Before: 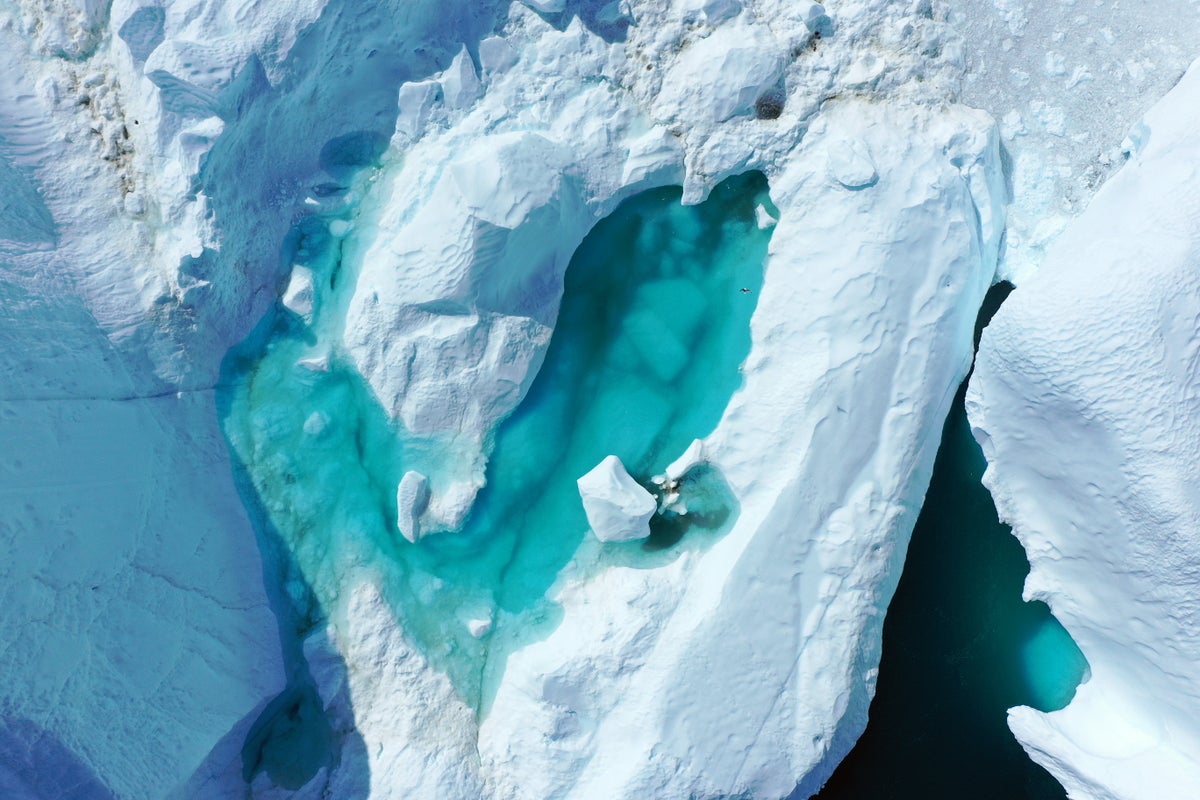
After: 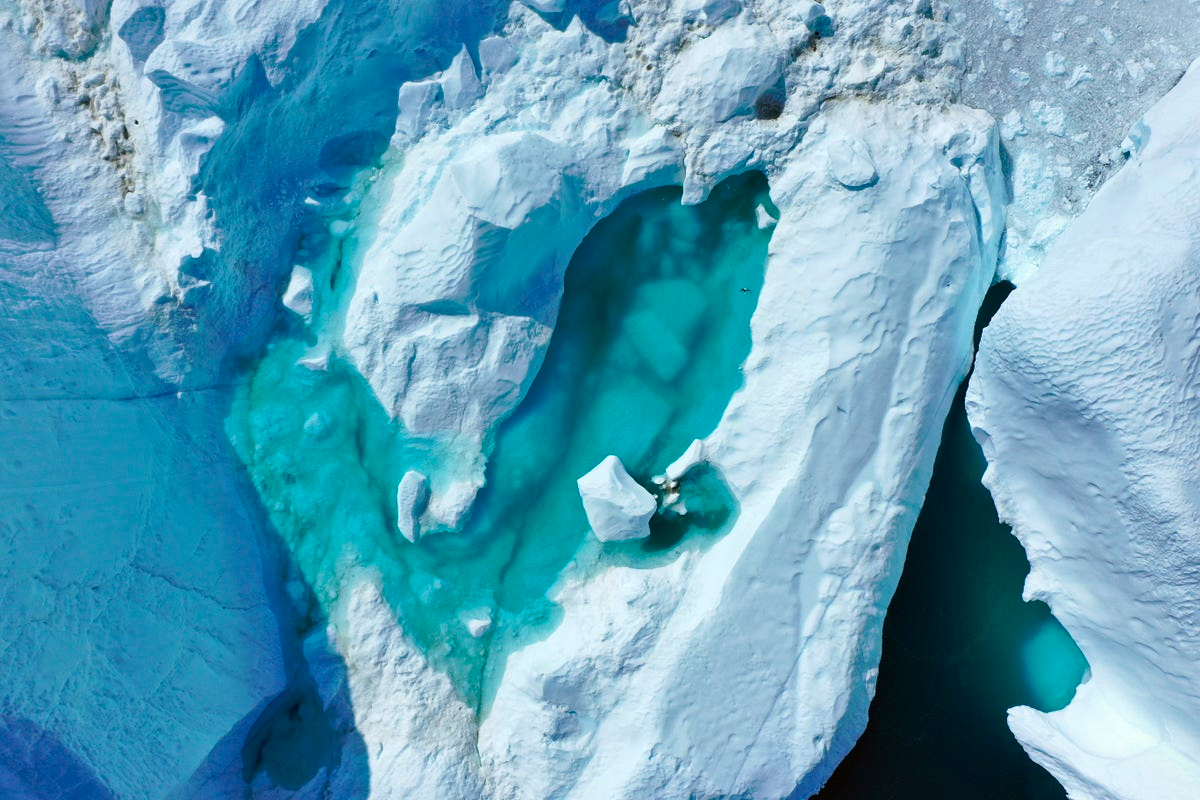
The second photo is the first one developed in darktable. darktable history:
local contrast: mode bilateral grid, contrast 20, coarseness 50, detail 120%, midtone range 0.2
shadows and highlights: shadows 43.71, white point adjustment -1.46, soften with gaussian
white balance: emerald 1
color balance rgb: perceptual saturation grading › global saturation 20%, global vibrance 20%
